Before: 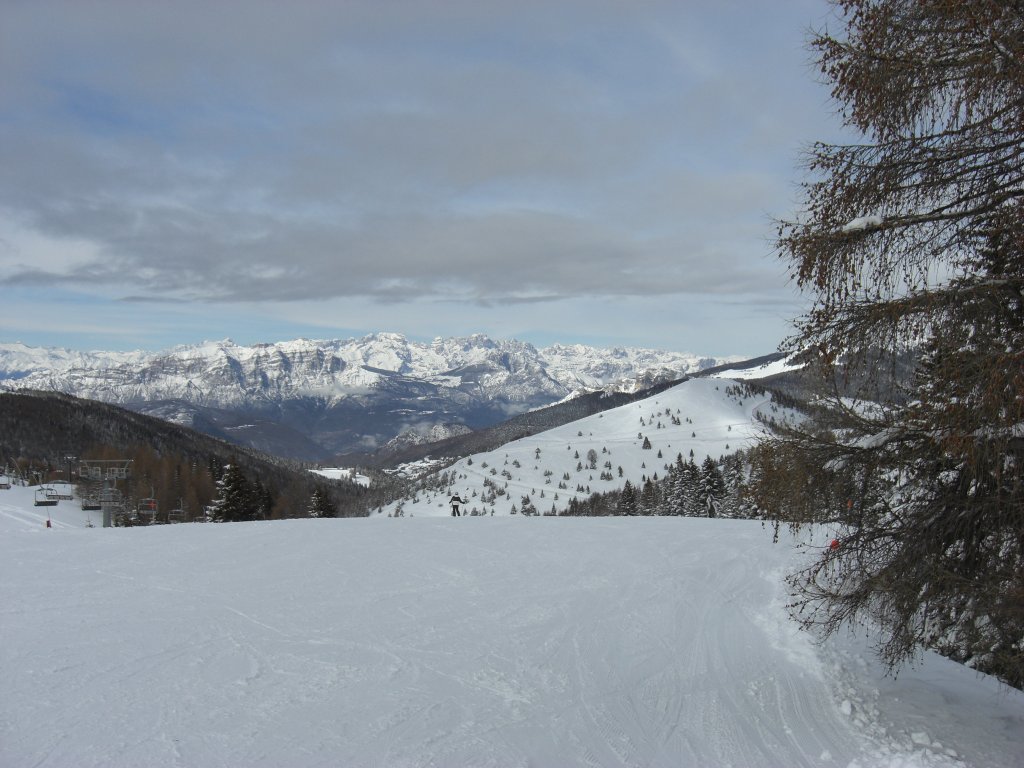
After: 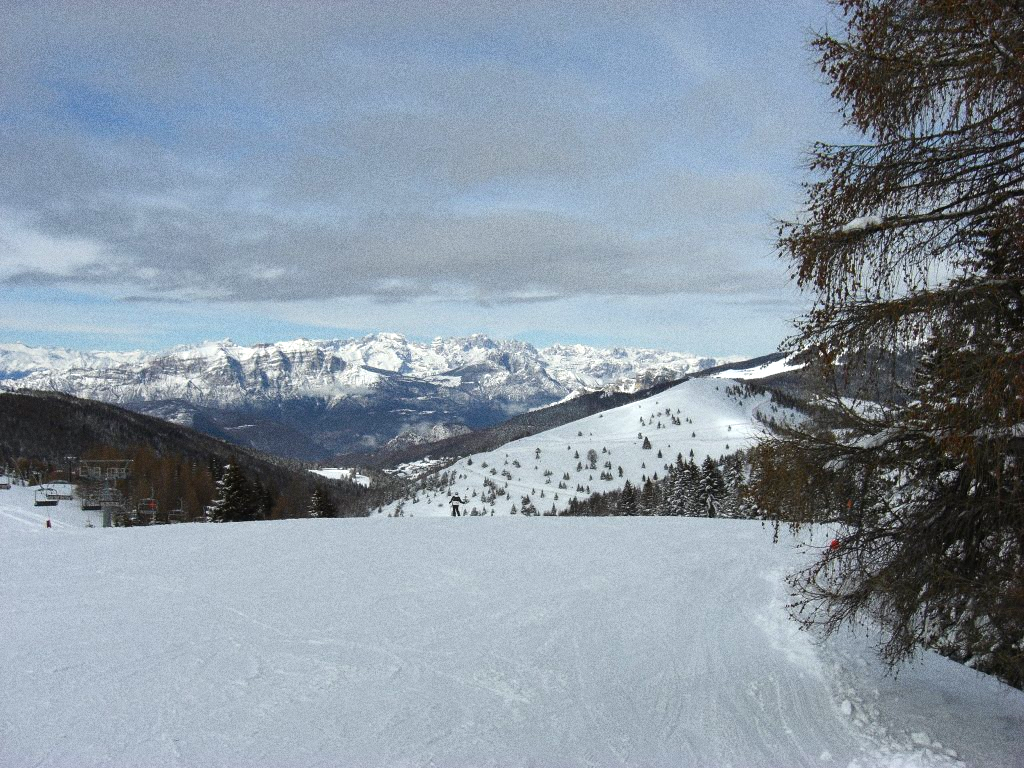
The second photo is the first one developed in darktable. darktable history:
grain: coarseness 9.61 ISO, strength 35.62%
color balance rgb: shadows lift › luminance -20%, power › hue 72.24°, highlights gain › luminance 15%, global offset › hue 171.6°, perceptual saturation grading › highlights -15%, perceptual saturation grading › shadows 25%, global vibrance 35%, contrast 10%
